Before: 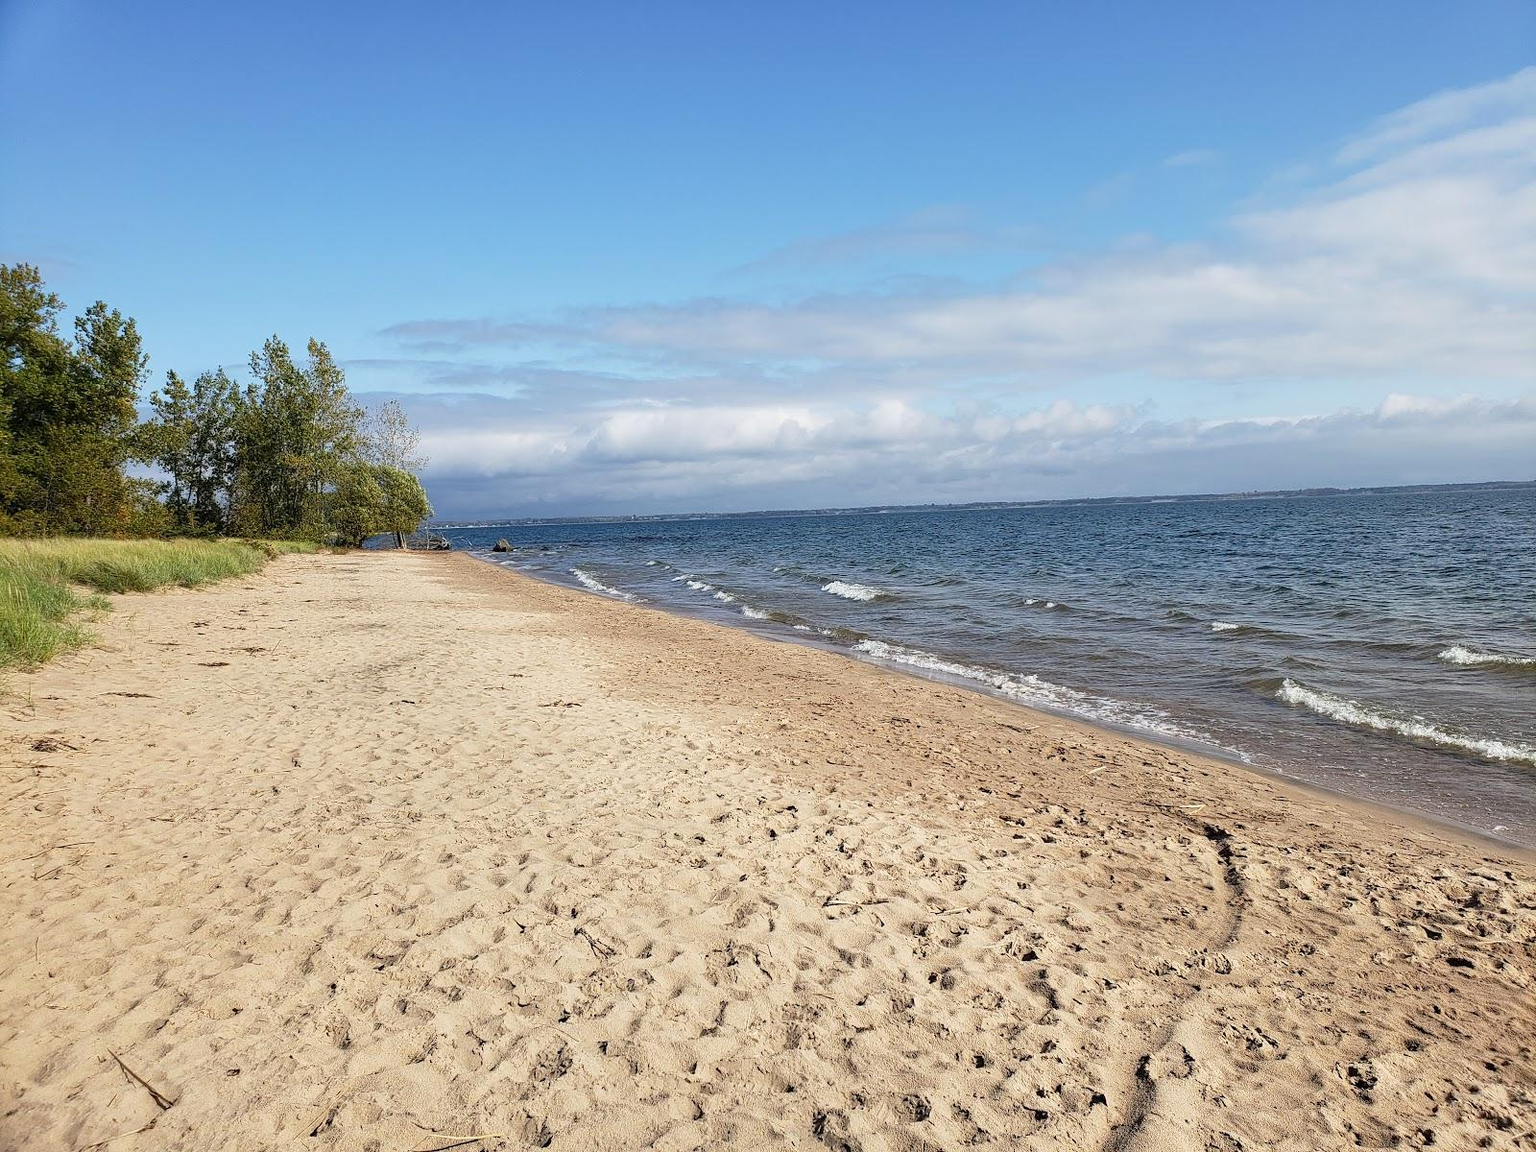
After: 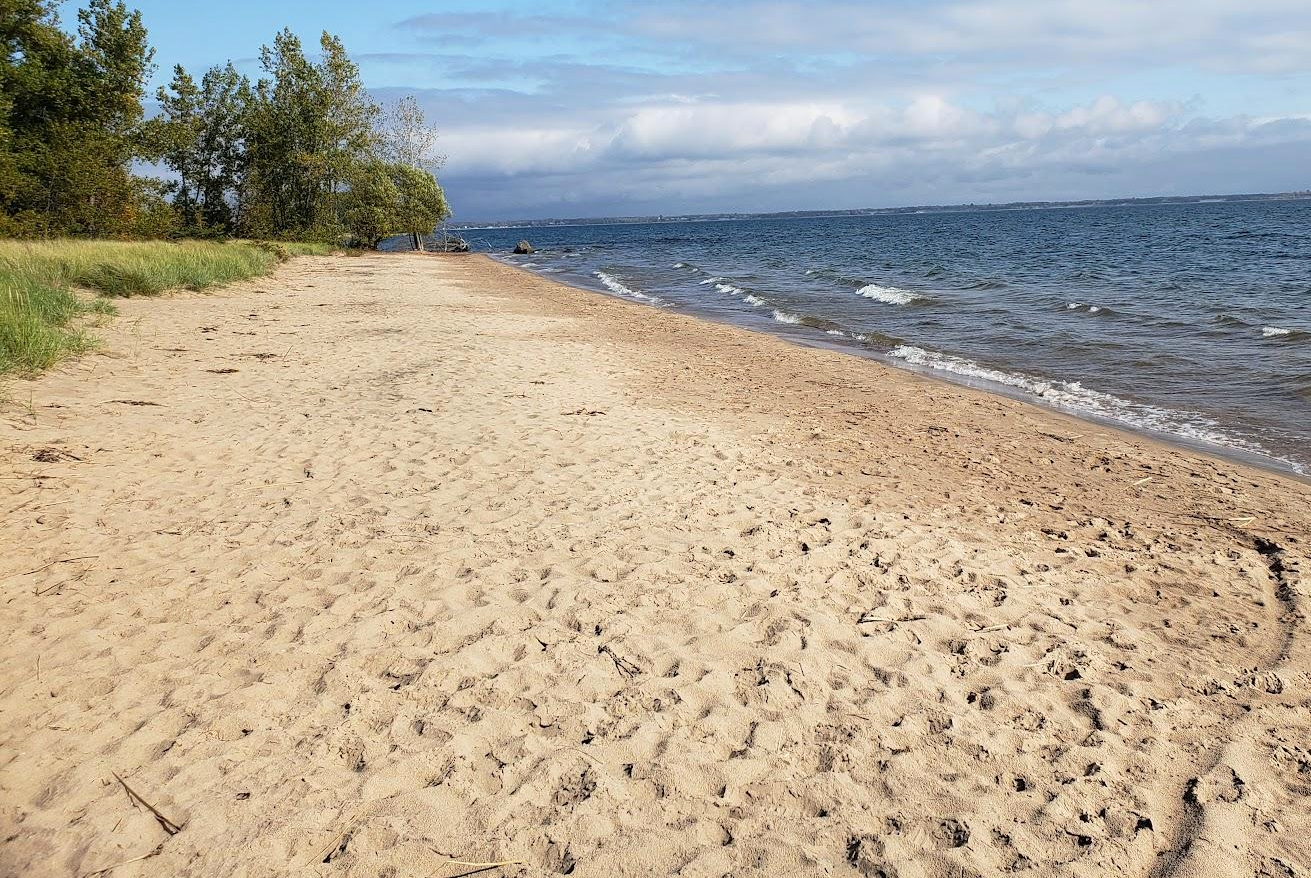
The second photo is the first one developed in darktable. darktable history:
shadows and highlights: radius 92.31, shadows -14.27, white point adjustment 0.203, highlights 31.53, compress 48.44%, soften with gaussian
base curve: curves: ch0 [(0, 0) (0.303, 0.277) (1, 1)], preserve colors none
crop: top 26.766%, right 18.048%
